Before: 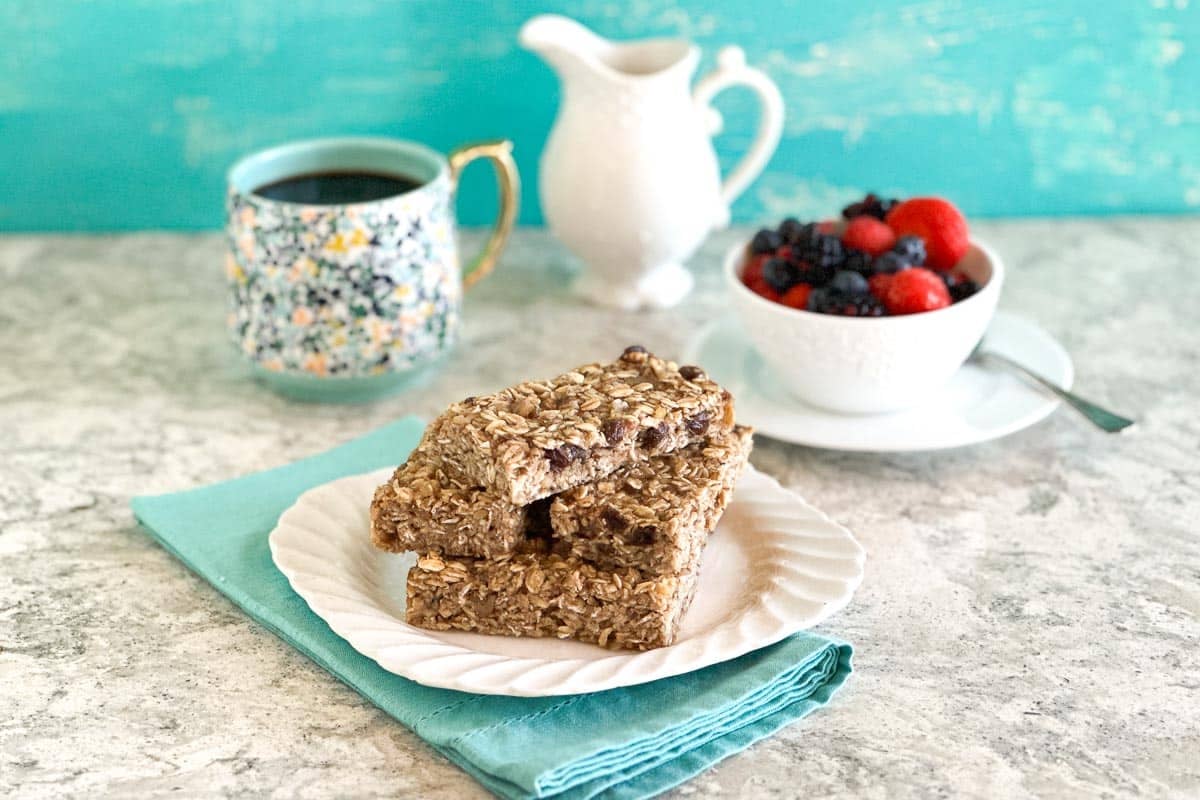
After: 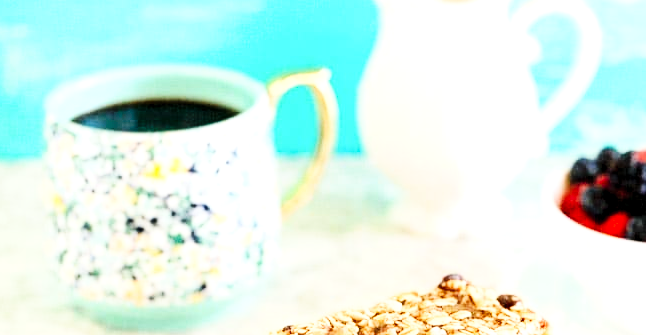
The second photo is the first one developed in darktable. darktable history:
contrast brightness saturation: contrast 0.201, brightness 0.147, saturation 0.136
exposure: black level correction 0.007, compensate highlight preservation false
tone equalizer: -8 EV -0.789 EV, -7 EV -0.693 EV, -6 EV -0.572 EV, -5 EV -0.42 EV, -3 EV 0.382 EV, -2 EV 0.6 EV, -1 EV 0.682 EV, +0 EV 0.779 EV
crop: left 15.229%, top 9.055%, right 30.876%, bottom 49.064%
base curve: curves: ch0 [(0, 0) (0.032, 0.025) (0.121, 0.166) (0.206, 0.329) (0.605, 0.79) (1, 1)], preserve colors none
